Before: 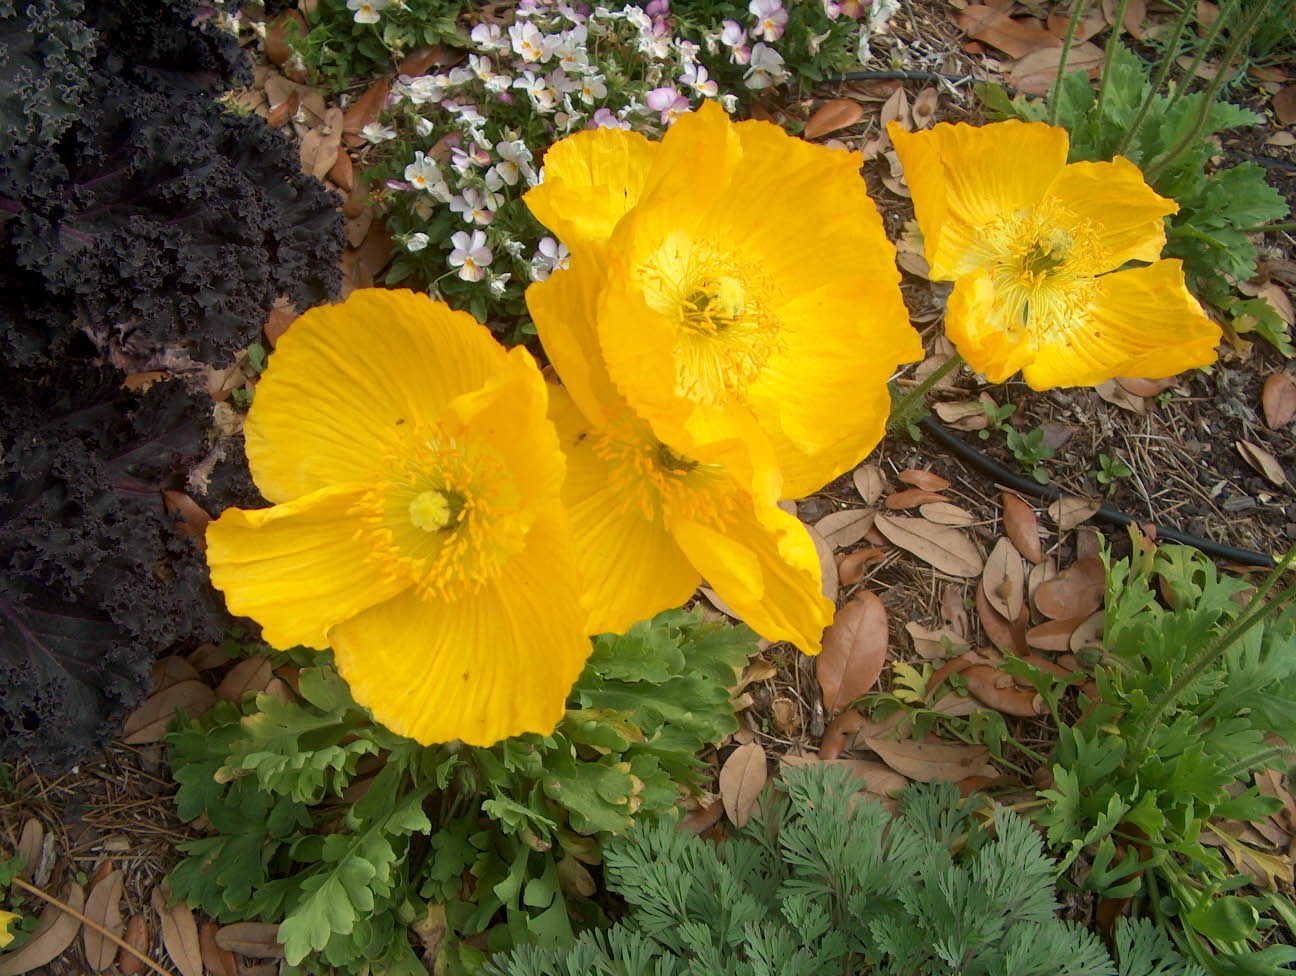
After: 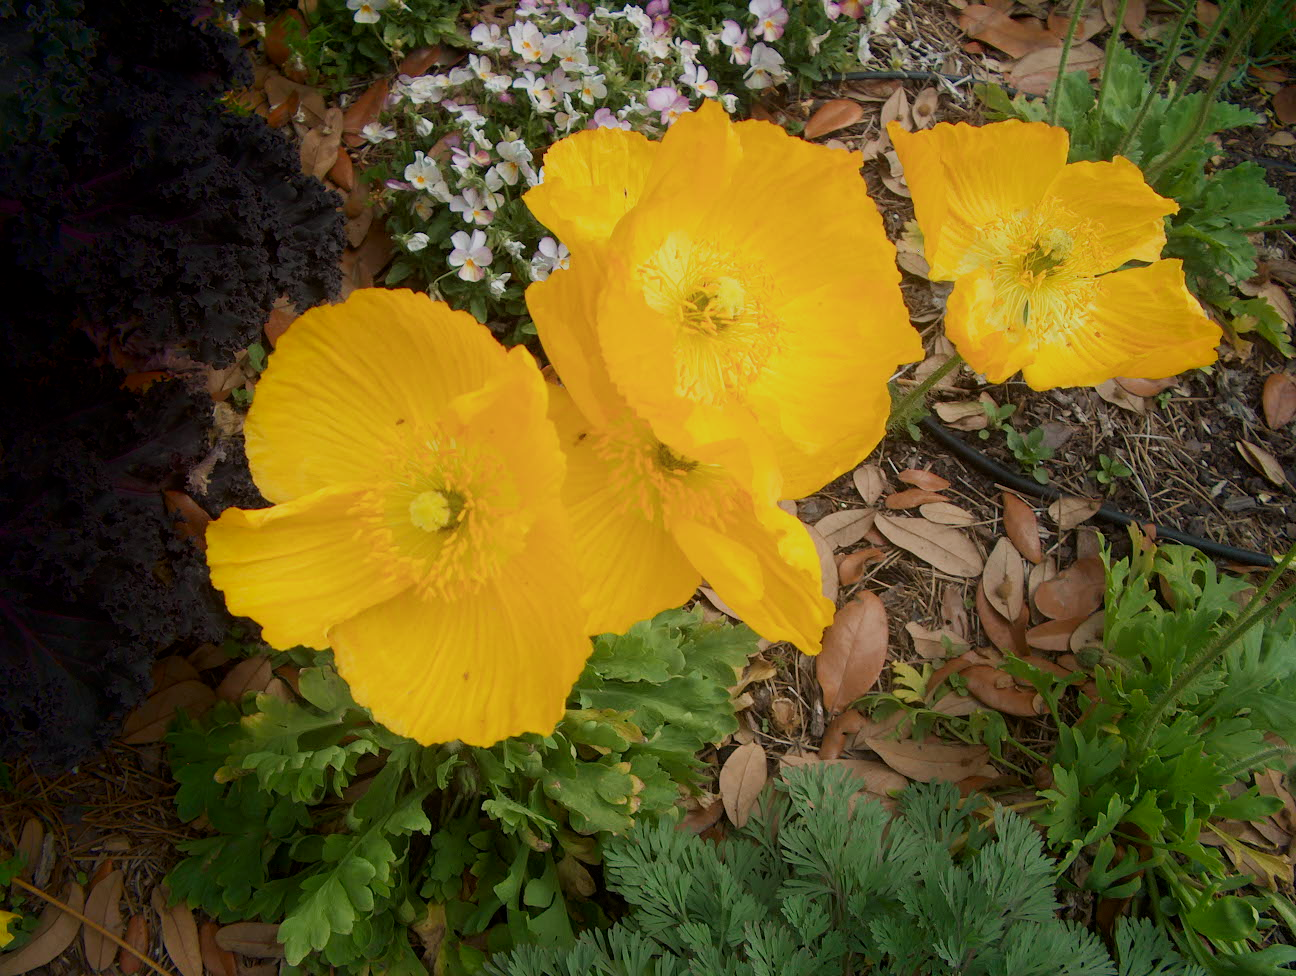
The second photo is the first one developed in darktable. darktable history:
shadows and highlights: shadows -70, highlights 35, soften with gaussian
filmic rgb: black relative exposure -16 EV, white relative exposure 4.97 EV, hardness 6.25
